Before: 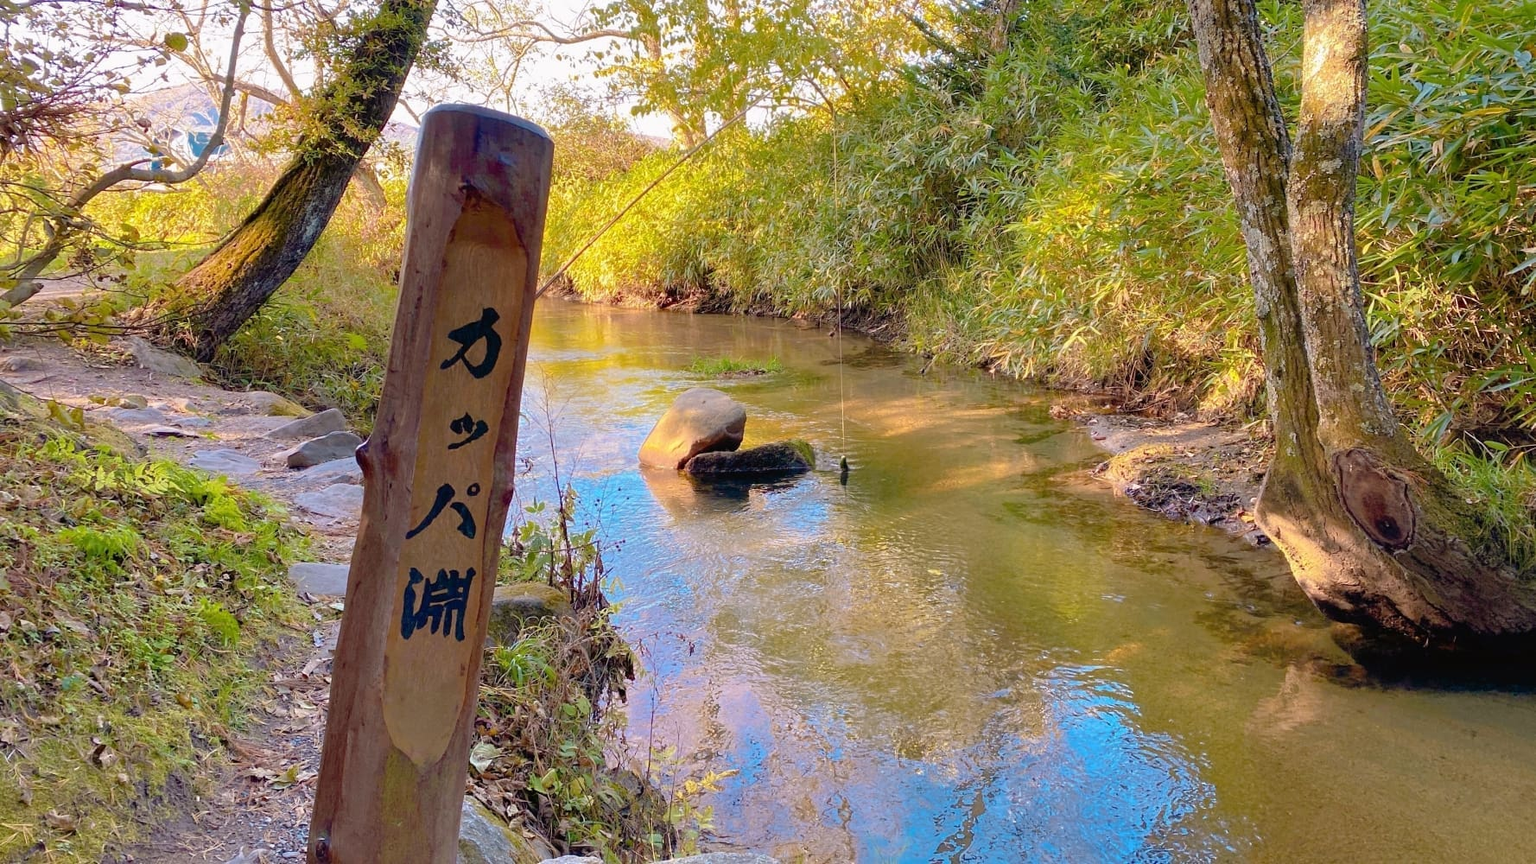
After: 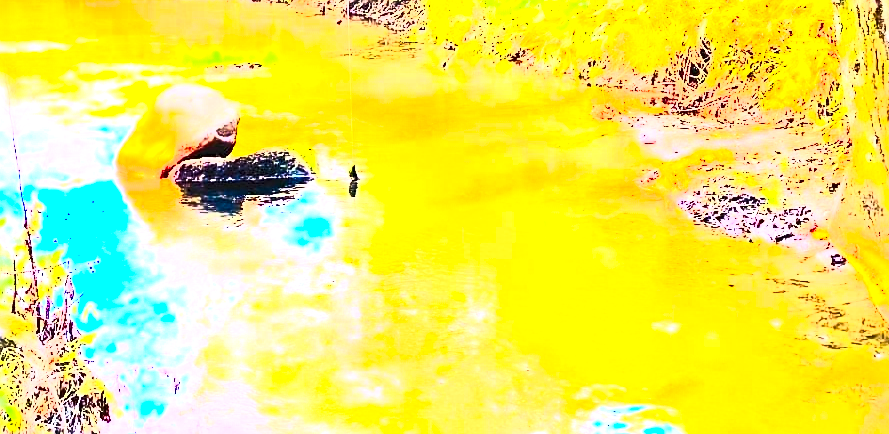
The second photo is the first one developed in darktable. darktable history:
crop: left 35.097%, top 36.581%, right 14.894%, bottom 19.949%
sharpen: on, module defaults
exposure: exposure 1.99 EV, compensate highlight preservation false
tone equalizer: -8 EV -1.08 EV, -7 EV -1.02 EV, -6 EV -0.857 EV, -5 EV -0.566 EV, -3 EV 0.585 EV, -2 EV 0.844 EV, -1 EV 1 EV, +0 EV 1.06 EV, edges refinement/feathering 500, mask exposure compensation -1.57 EV, preserve details no
contrast brightness saturation: contrast 0.848, brightness 0.594, saturation 0.574
